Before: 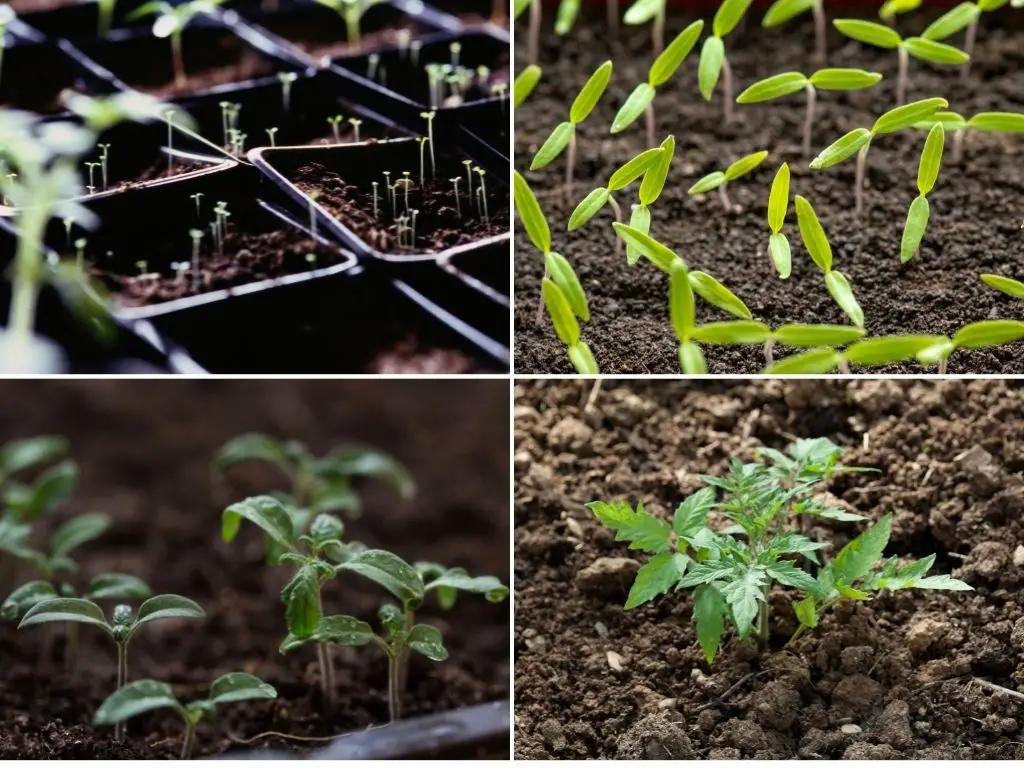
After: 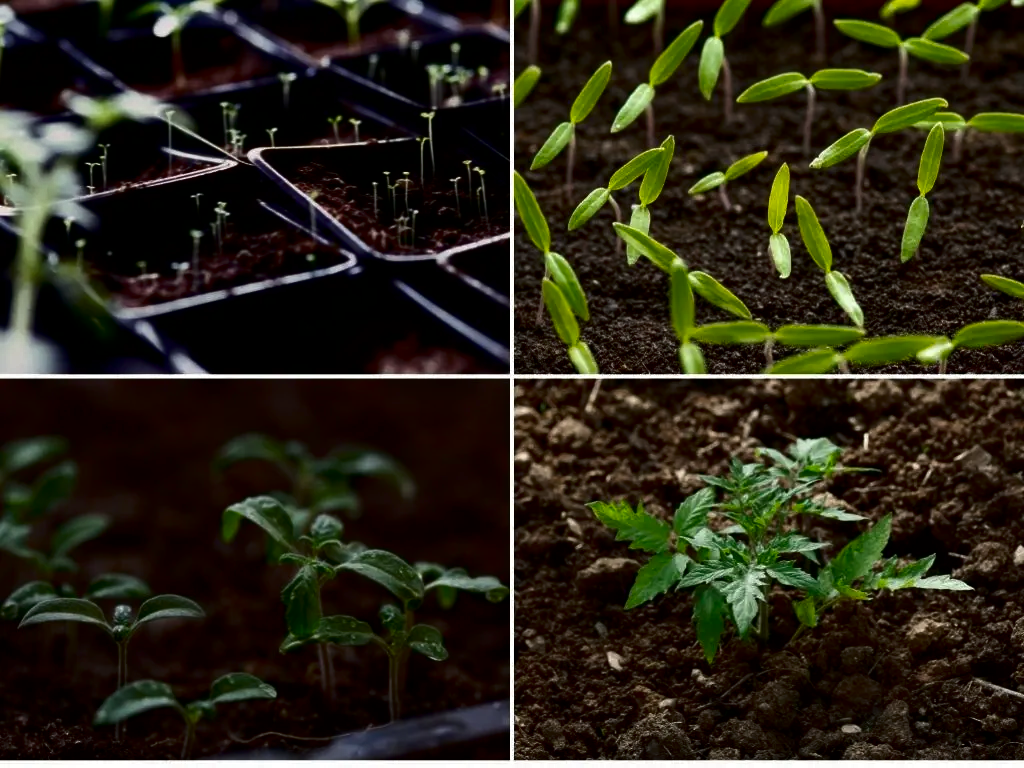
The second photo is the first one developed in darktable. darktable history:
contrast brightness saturation: brightness -0.52
tone equalizer: on, module defaults
